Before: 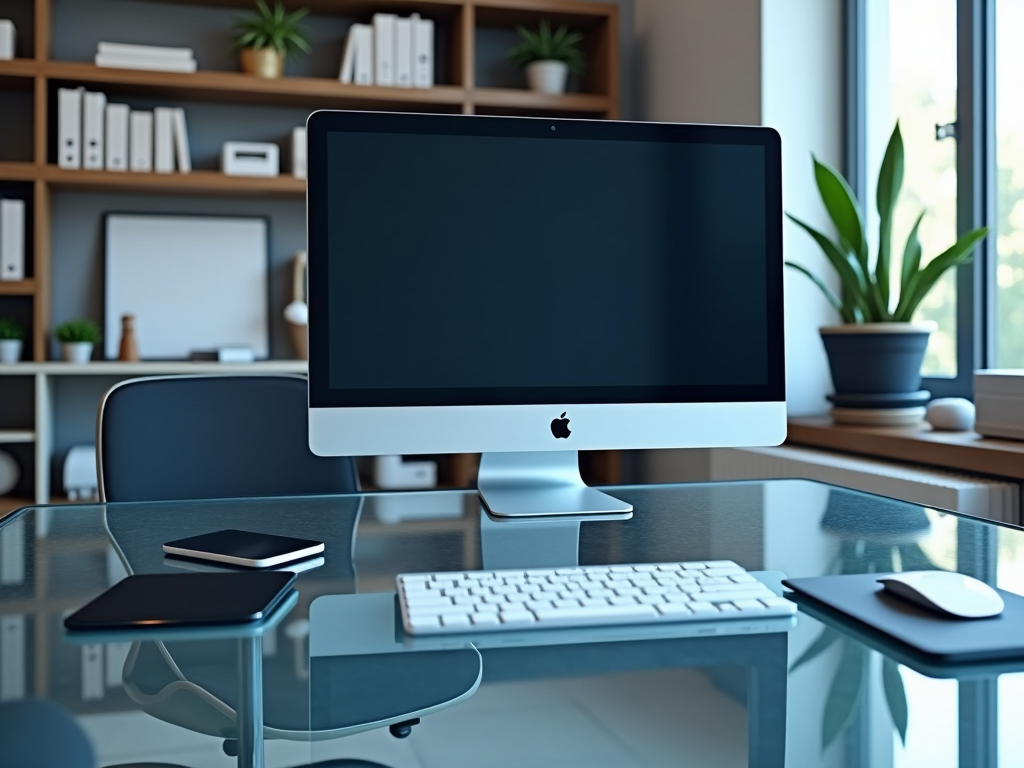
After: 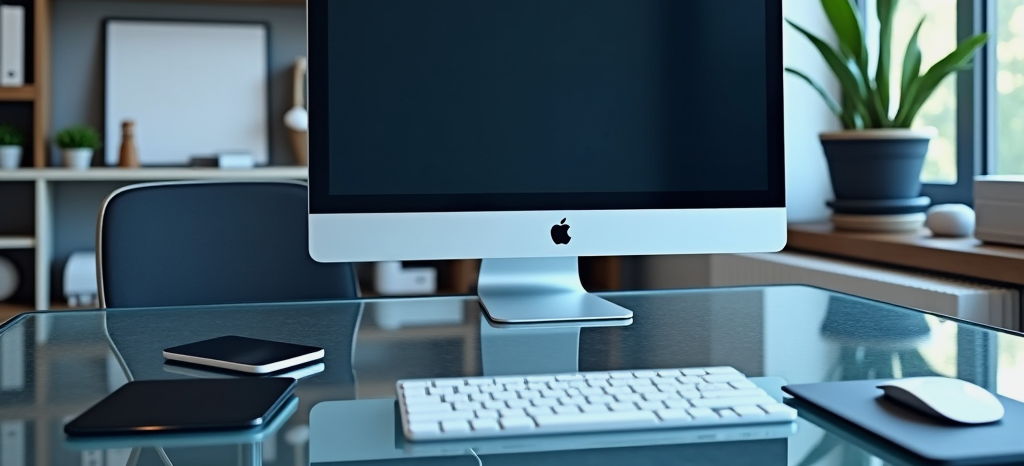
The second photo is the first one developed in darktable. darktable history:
tone equalizer: on, module defaults
filmic rgb: black relative exposure -16 EV, white relative exposure 2.93 EV, hardness 10.04, color science v6 (2022)
crop and rotate: top 25.357%, bottom 13.942%
